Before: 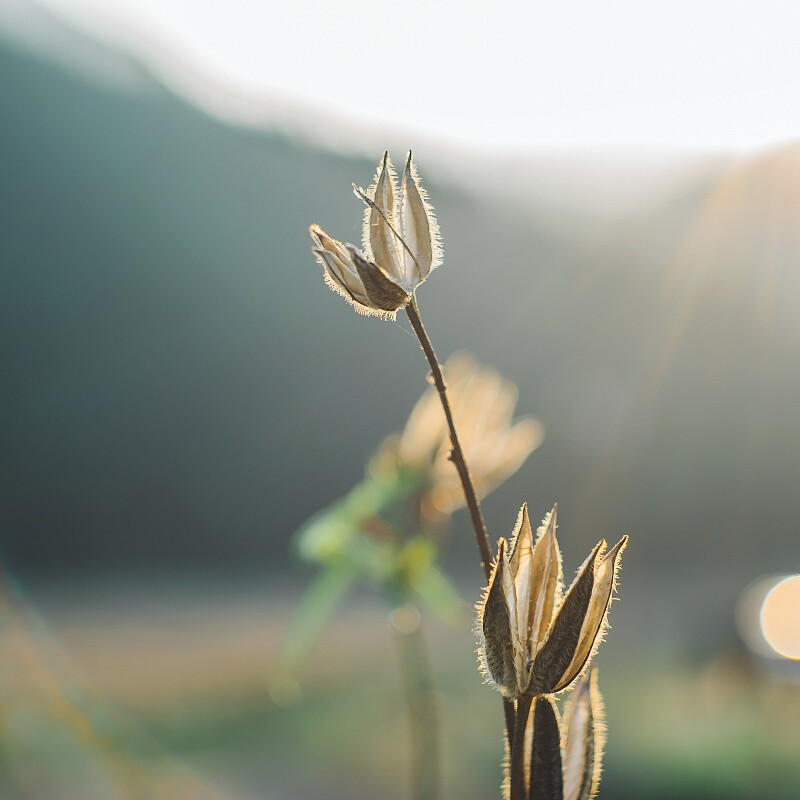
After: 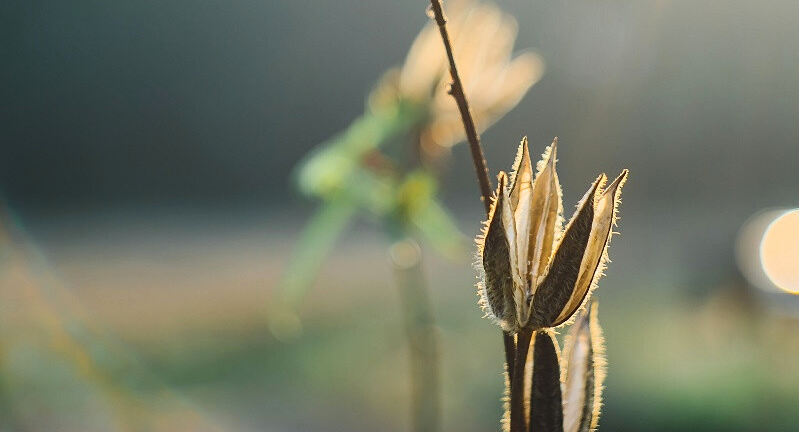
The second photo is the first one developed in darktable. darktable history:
crop and rotate: top 45.925%, right 0.112%
contrast brightness saturation: contrast 0.151, brightness -0.011, saturation 0.096
